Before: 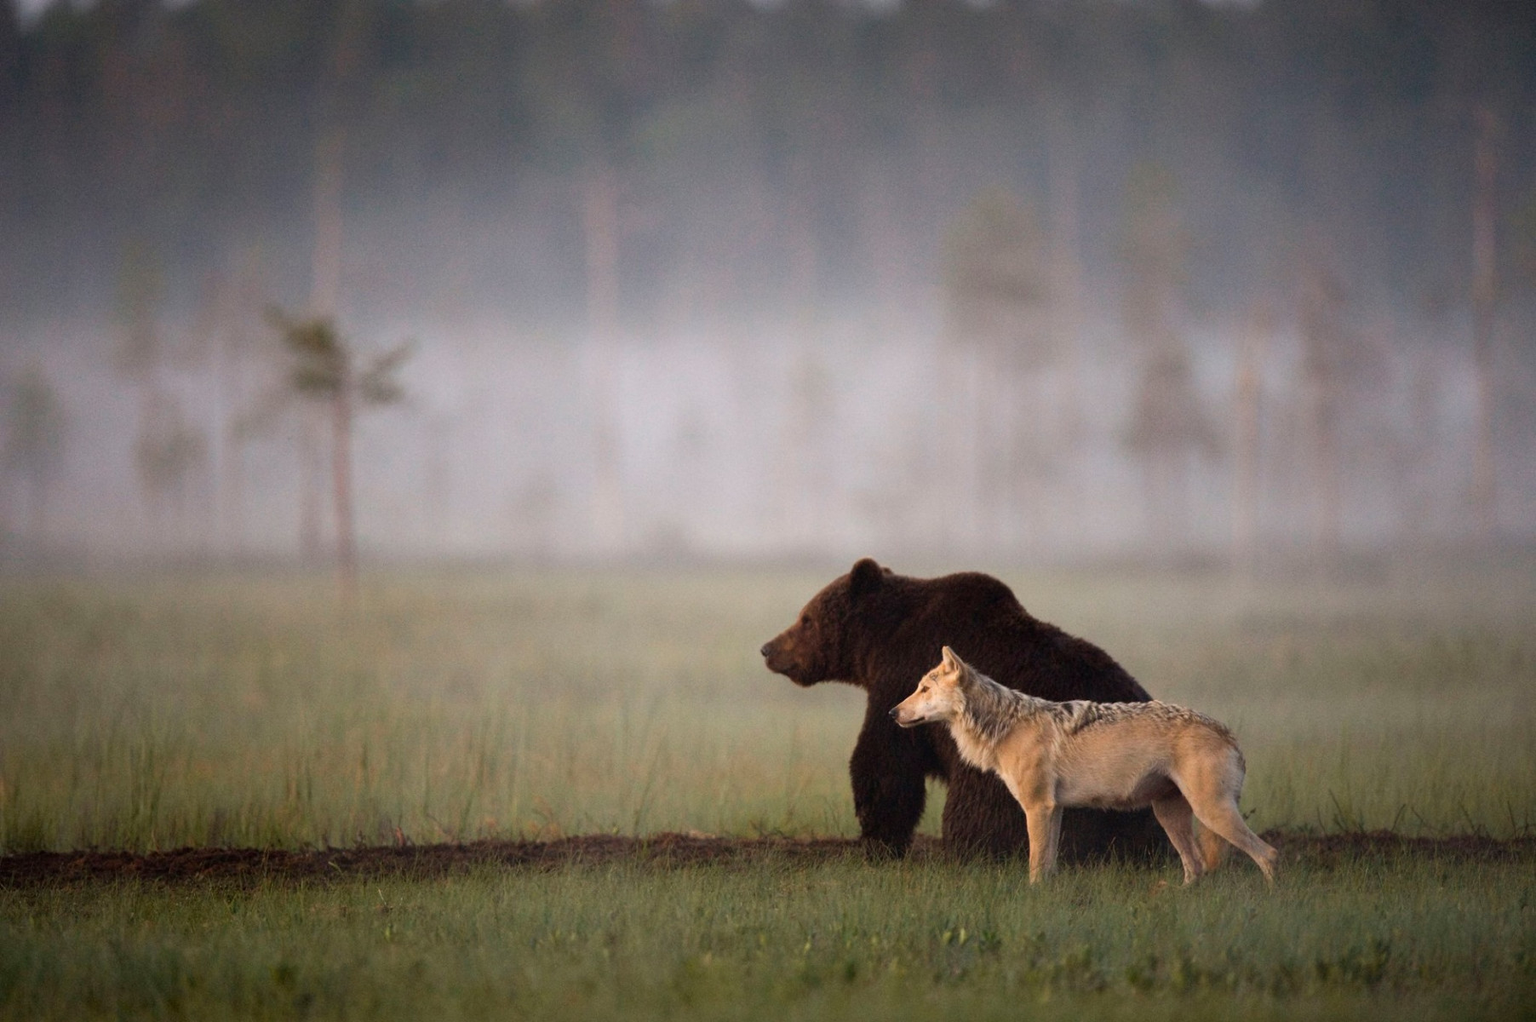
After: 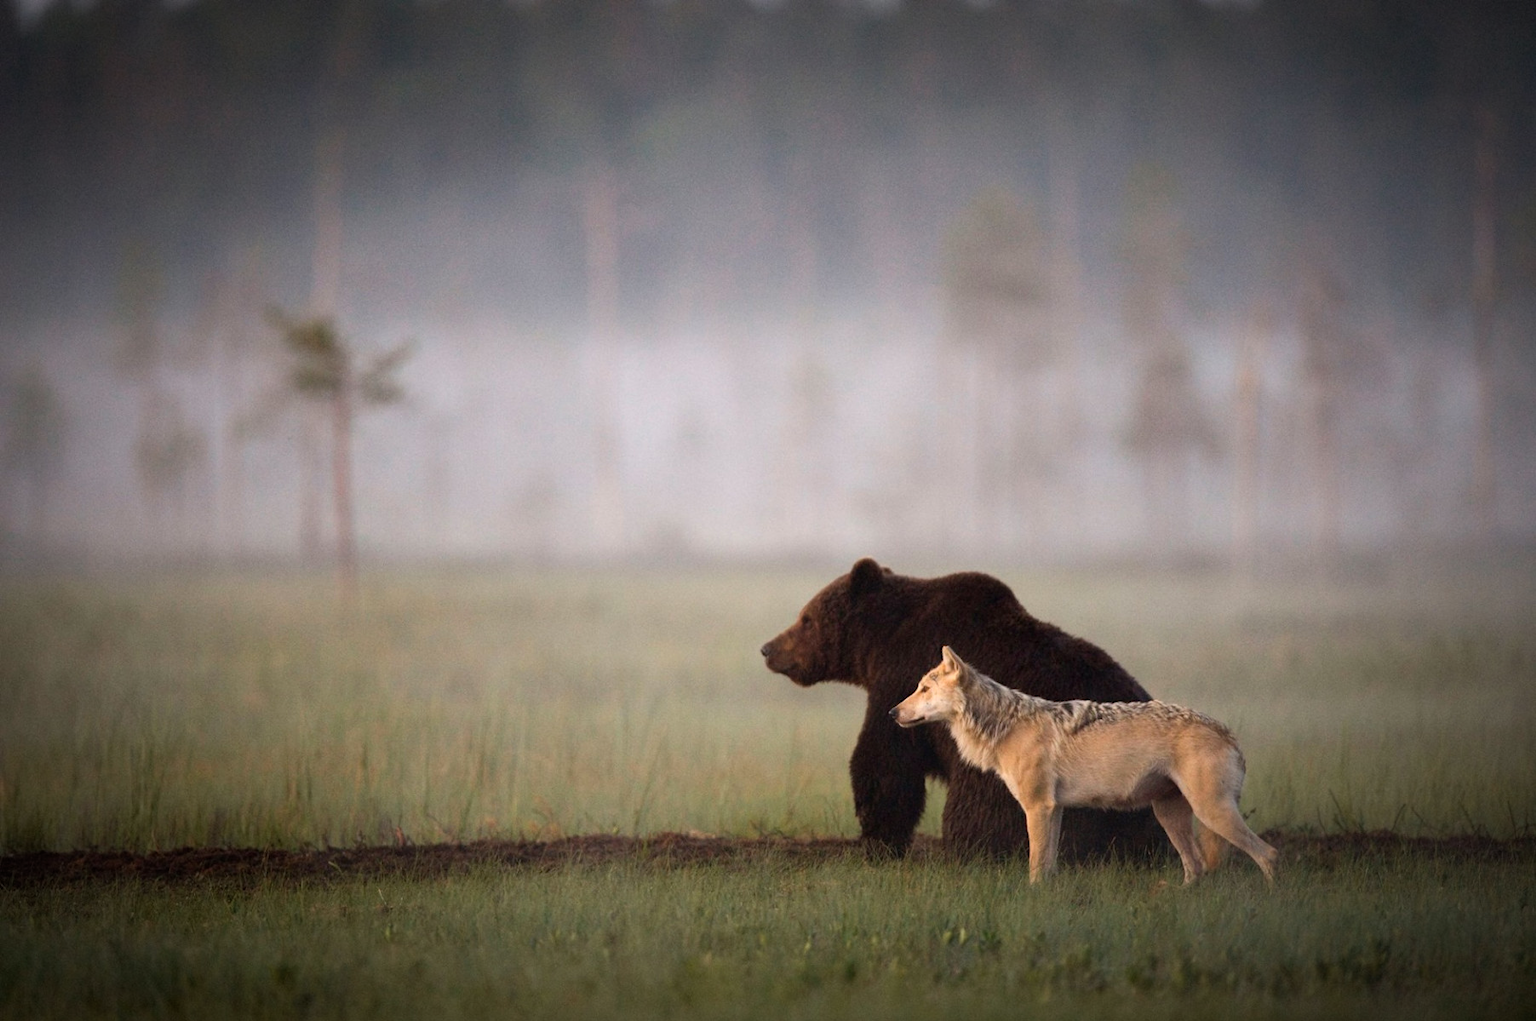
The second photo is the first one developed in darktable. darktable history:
exposure: exposure 0.161 EV, compensate highlight preservation false
vignetting: fall-off start 70.97%, brightness -0.584, saturation -0.118, width/height ratio 1.333
